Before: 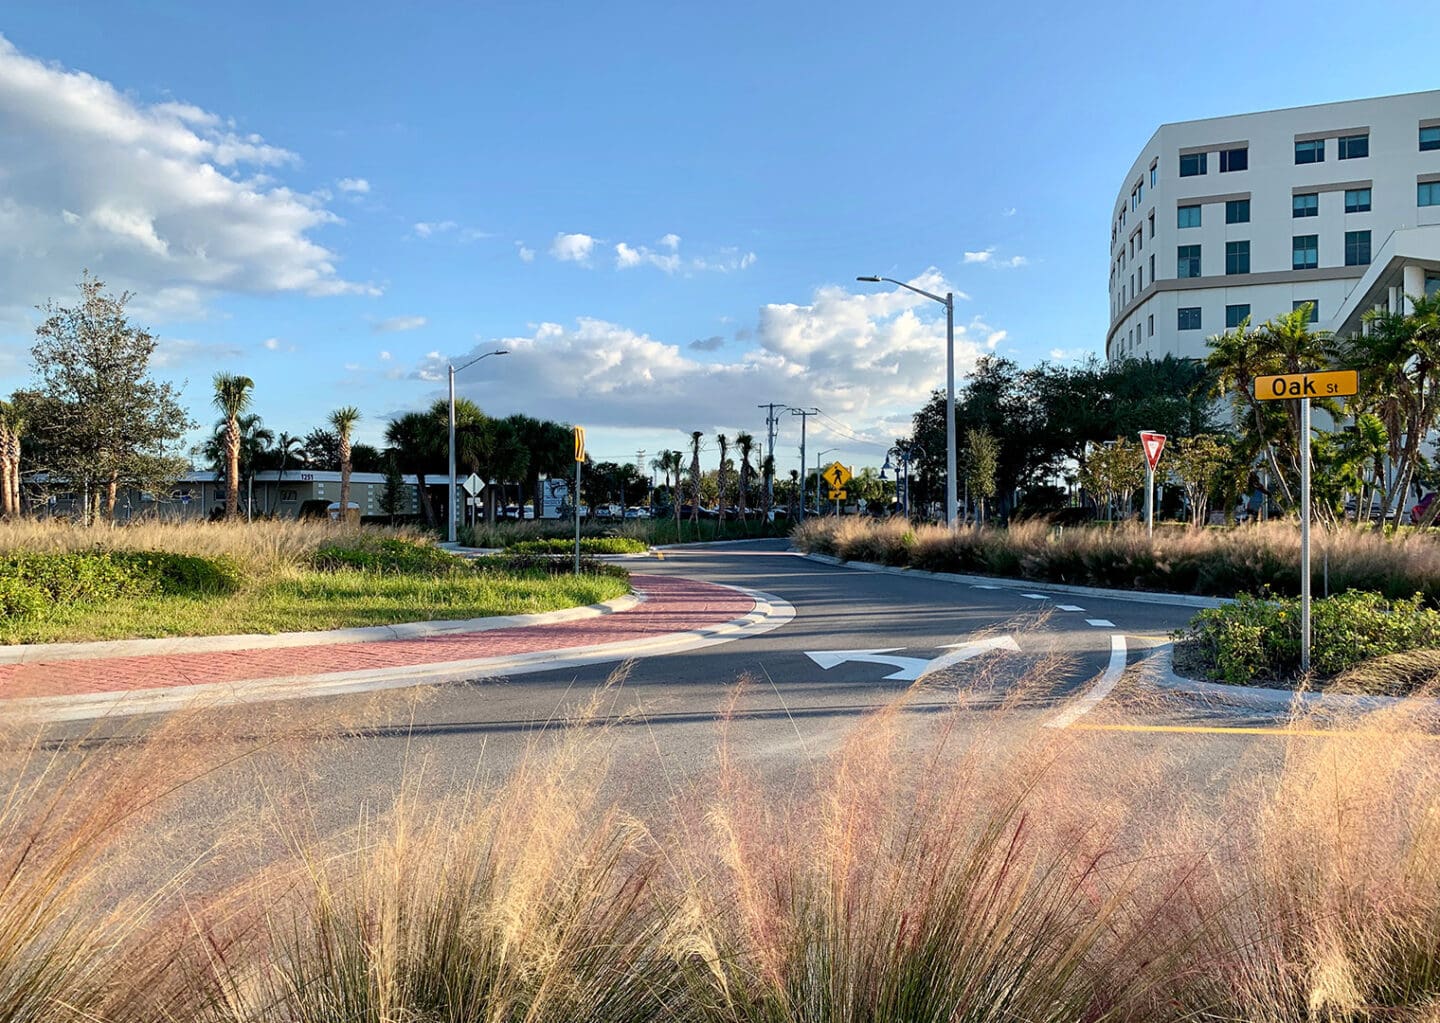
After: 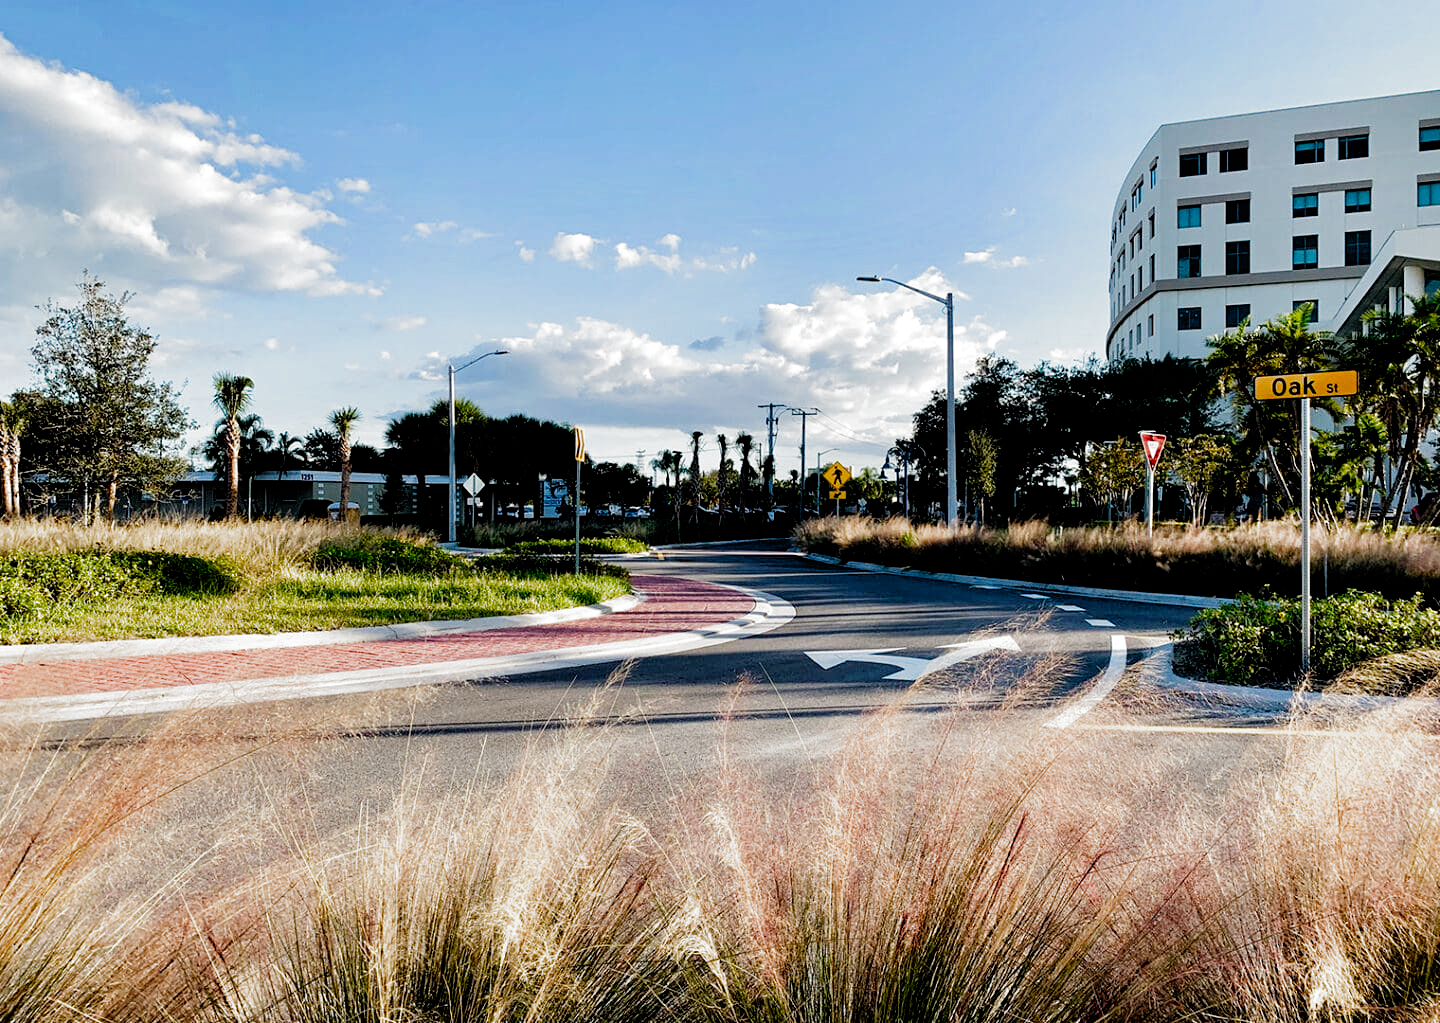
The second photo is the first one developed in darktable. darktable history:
exposure: compensate exposure bias true, compensate highlight preservation false
filmic rgb: black relative exposure -3.55 EV, white relative exposure 2.29 EV, hardness 3.41, add noise in highlights 0.001, preserve chrominance no, color science v3 (2019), use custom middle-gray values true, iterations of high-quality reconstruction 0, contrast in highlights soft
